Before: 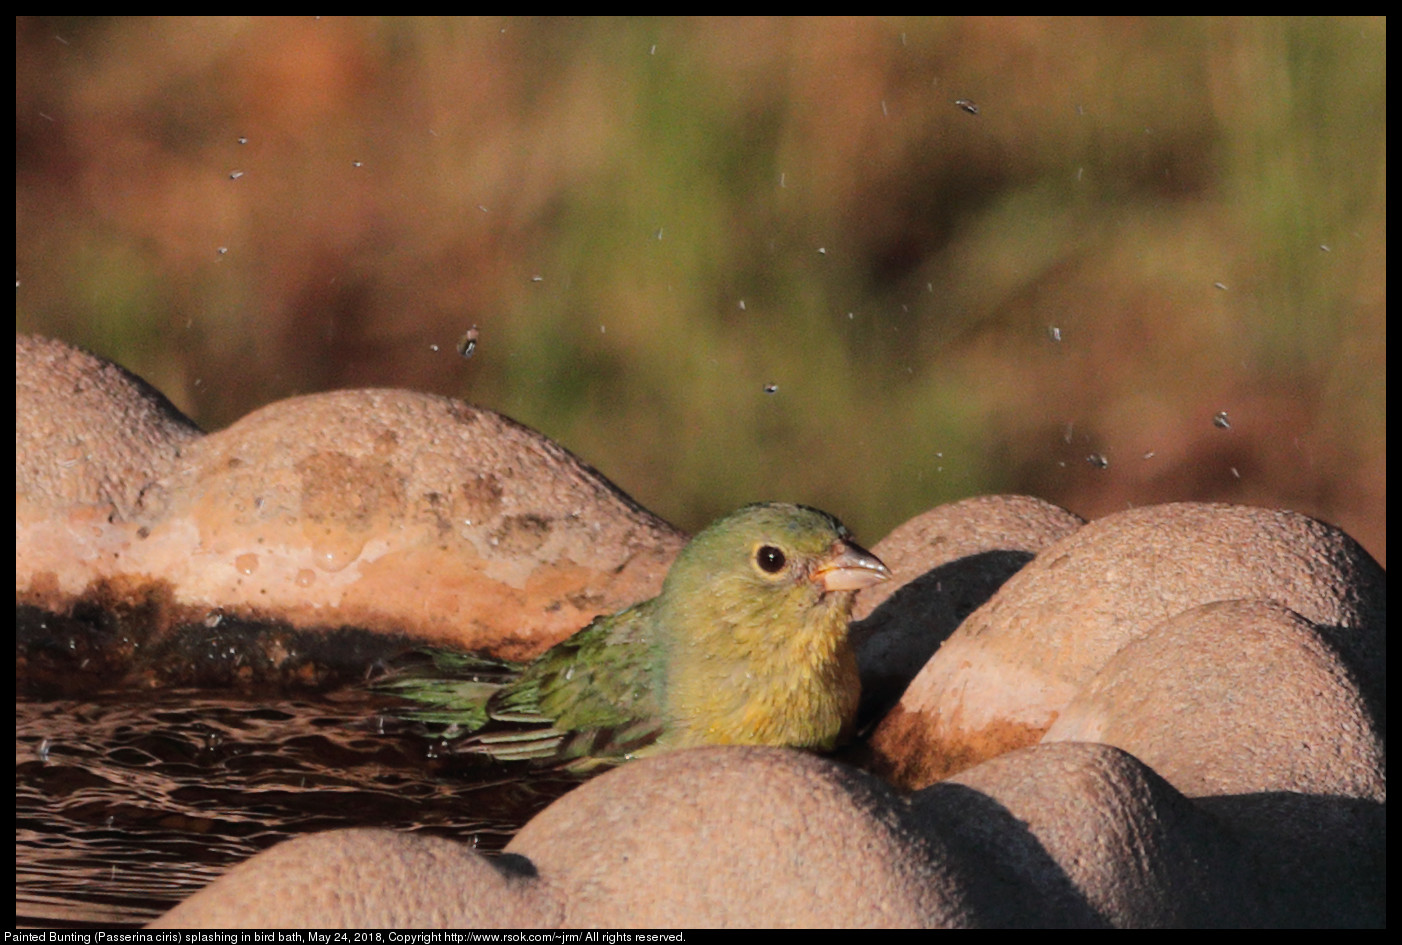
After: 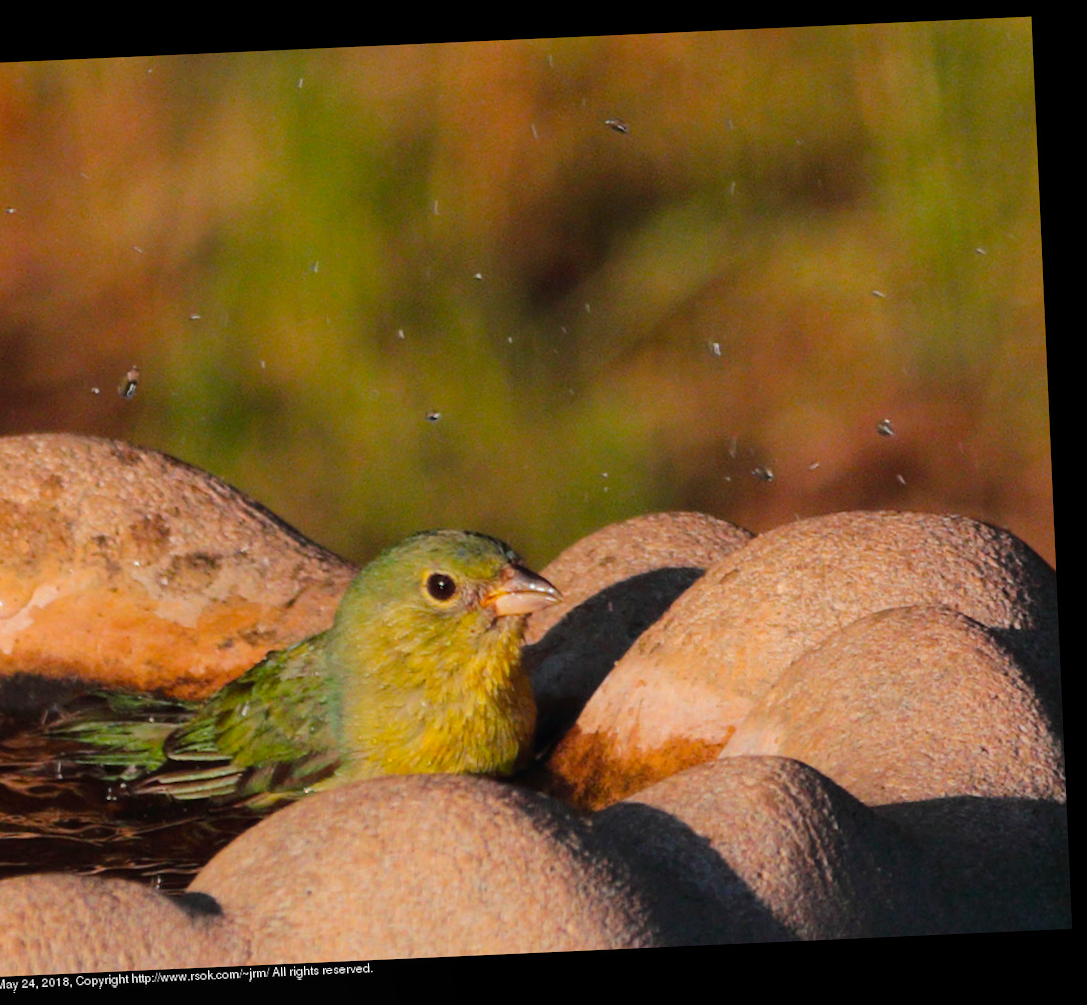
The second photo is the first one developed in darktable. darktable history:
color balance rgb: perceptual saturation grading › global saturation 30%, global vibrance 20%
crop and rotate: left 24.6%
rotate and perspective: rotation -2.56°, automatic cropping off
bloom: size 16%, threshold 98%, strength 20%
